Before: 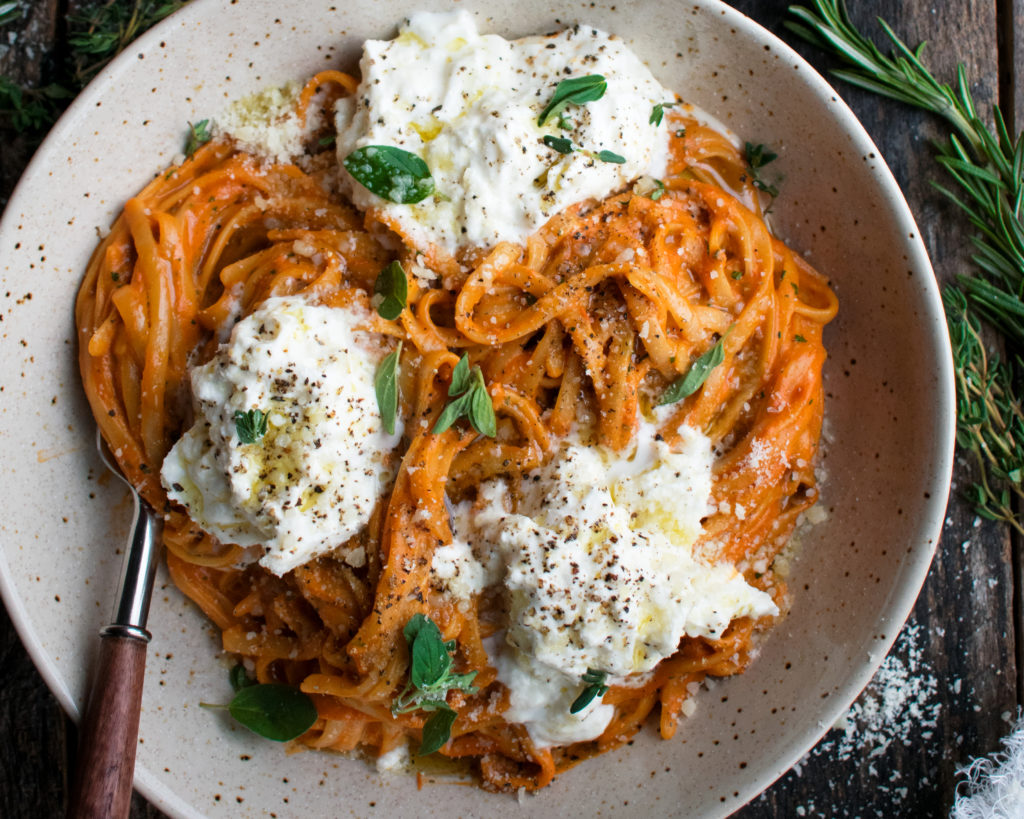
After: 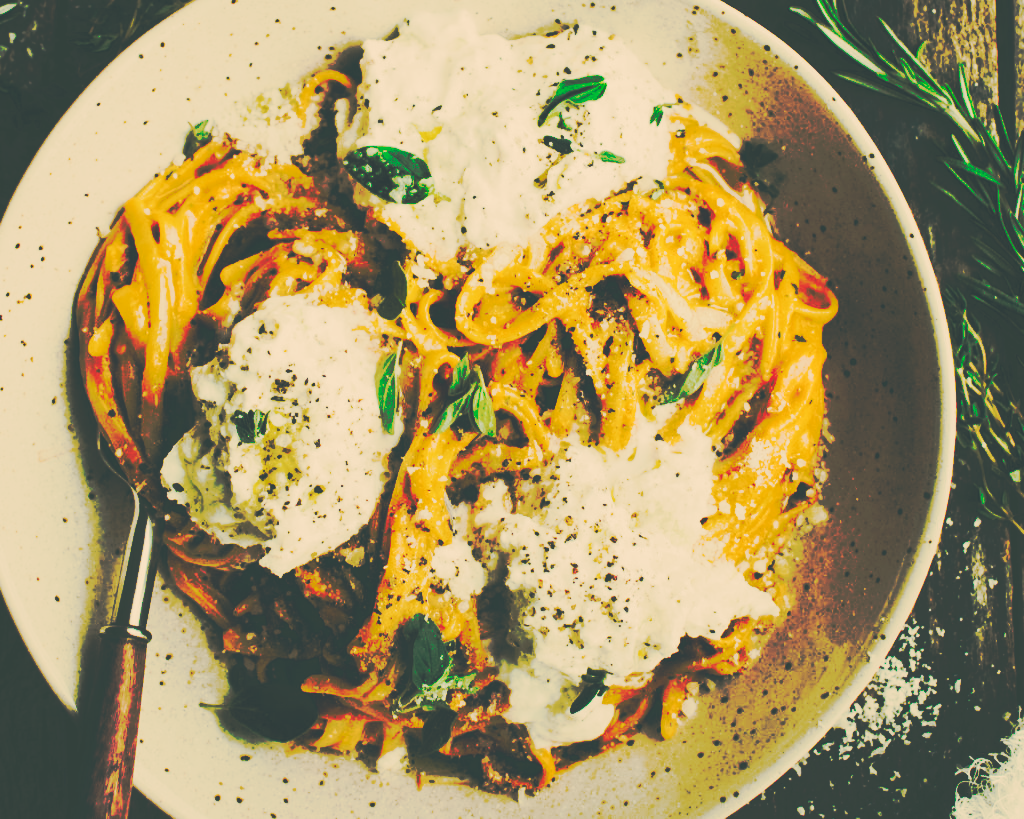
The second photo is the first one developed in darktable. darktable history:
tone curve: curves: ch0 [(0, 0) (0.003, 0.002) (0.011, 0.01) (0.025, 0.022) (0.044, 0.039) (0.069, 0.06) (0.1, 0.087) (0.136, 0.118) (0.177, 0.154) (0.224, 0.195) (0.277, 0.241) (0.335, 0.292) (0.399, 0.347) (0.468, 0.408) (0.543, 0.68) (0.623, 0.737) (0.709, 0.797) (0.801, 0.861) (0.898, 0.928) (1, 1)], preserve colors none
color look up table: target L [85.63, 85.12, 83.13, 81.5, 75.81, 70.56, 63.93, 51.4, 44.04, 35.92, 32.33, 31.07, 200, 81.52, 81.5, 75.95, 68.77, 73.59, 62.99, 61.44, 60.26, 59.66, 49.07, 36.05, 31.93, 30.54, 85.45, 85.22, 80.31, 80.23, 78.3, 73.53, 80.73, 74.28, 75.45, 75.04, 57.52, 46.74, 38.74, 37.39, 42.17, 33.12, 29.99, 81.47, 81.9, 70.21, 58.55, 42.86, 30.86], target a [4.651, 2.211, -5.47, -7.875, -9.397, -21.24, -57.4, -36.24, -9.021, -12.1, -13.41, -6.202, 0, 6.485, 8.336, 18.72, 5.231, 27.95, 31.35, 16.14, 50.06, 43.43, 36.62, -0.789, 1.848, -4.471, 7.063, 7.646, 12.61, 6.282, 1.401, -0.695, 11.53, 10.65, 2.082, 10.96, 18.11, 5.754, 31.31, -3.739, 17.61, 2.632, -4.958, -14.89, -4.017, -26.79, -15.81, -20.96, -7.254], target b [27.5, 31.9, 35.57, 30.72, 34.85, 26.36, 44.91, 27.68, 21.75, 5.615, 4.137, 2.484, 0, 40.99, 31.82, 57.72, 52.99, 40.25, 45.37, 32.61, 24.19, 43.58, 24.15, 4.839, 3.945, 1.095, 25.77, 24.95, 27.19, 26.86, 19.75, 26.85, 23.5, 23.48, 12.97, 19.18, 16.11, -10.79, 7.29, -3.848, -23.09, -11.46, -0.373, 23.69, 25.67, 14.46, 0.075, -1.541, 1.501], num patches 49
